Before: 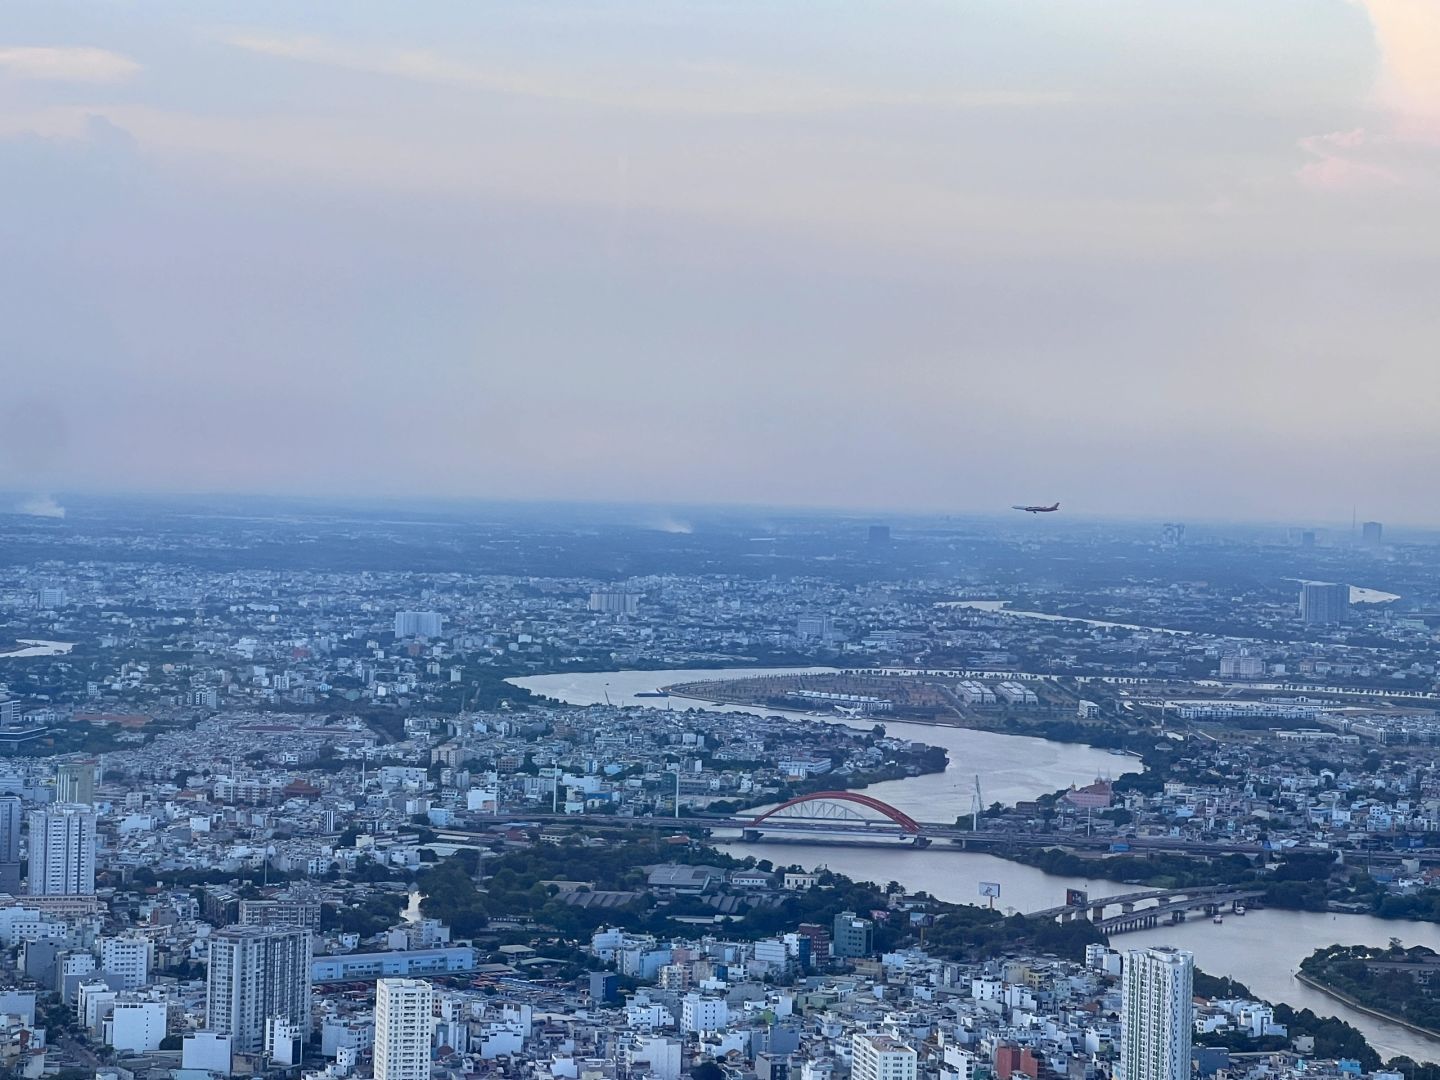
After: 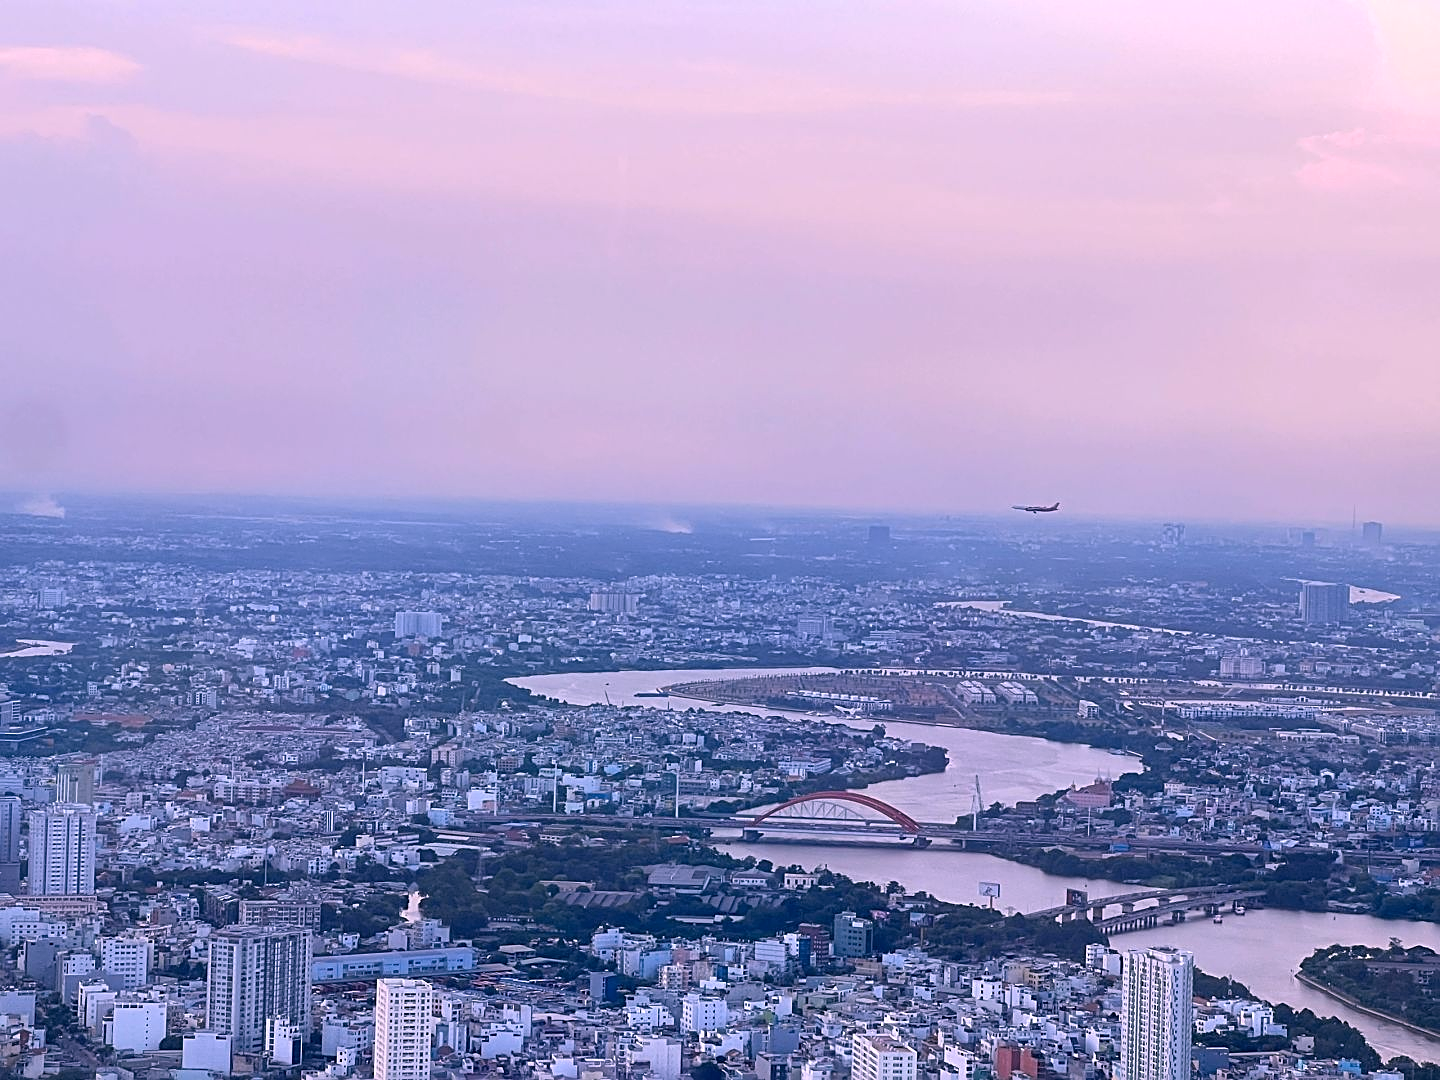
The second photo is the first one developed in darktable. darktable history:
exposure: black level correction 0.001, compensate highlight preservation false
sharpen: on, module defaults
white balance: red 1.188, blue 1.11
